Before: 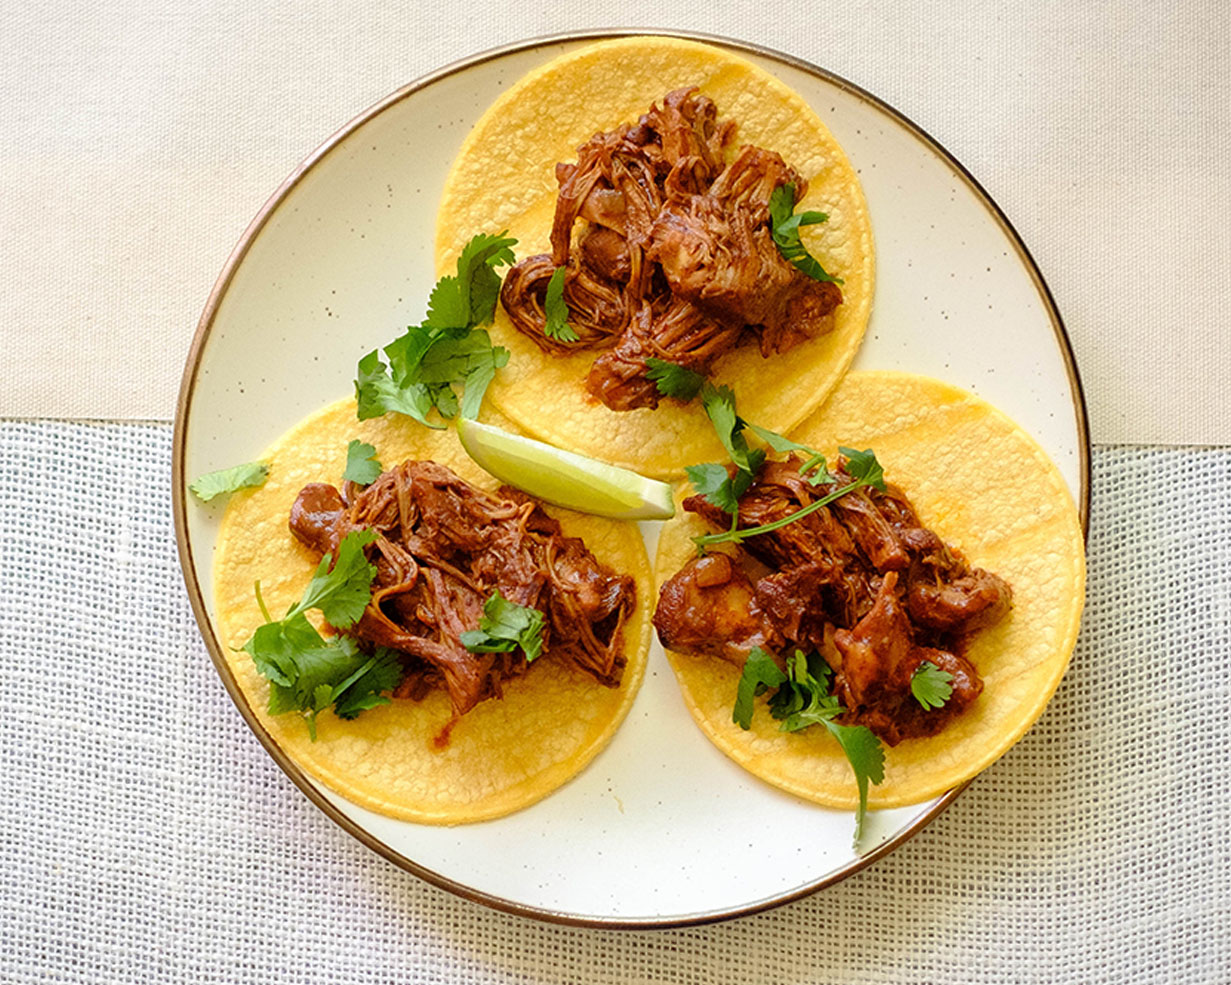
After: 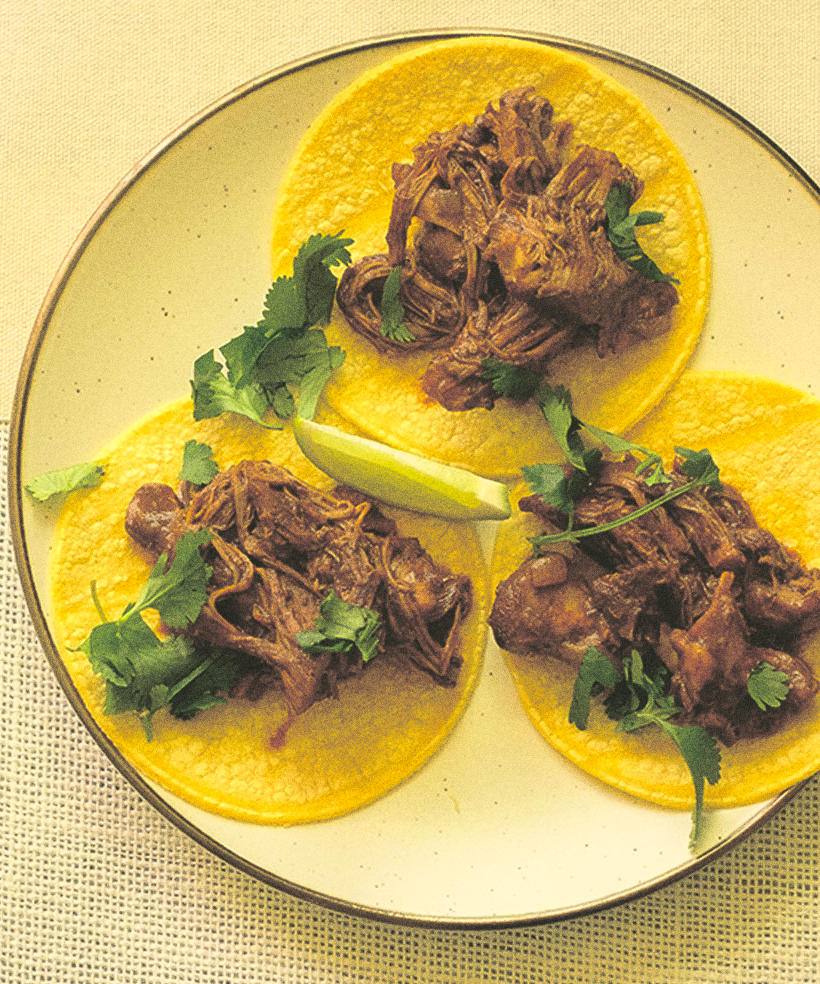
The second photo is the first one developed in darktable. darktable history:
exposure: black level correction -0.03, compensate highlight preservation false
split-toning: shadows › hue 201.6°, shadows › saturation 0.16, highlights › hue 50.4°, highlights › saturation 0.2, balance -49.9
crop and rotate: left 13.342%, right 19.991%
grain: coarseness 0.09 ISO, strength 40%
color correction: highlights a* 0.162, highlights b* 29.53, shadows a* -0.162, shadows b* 21.09
